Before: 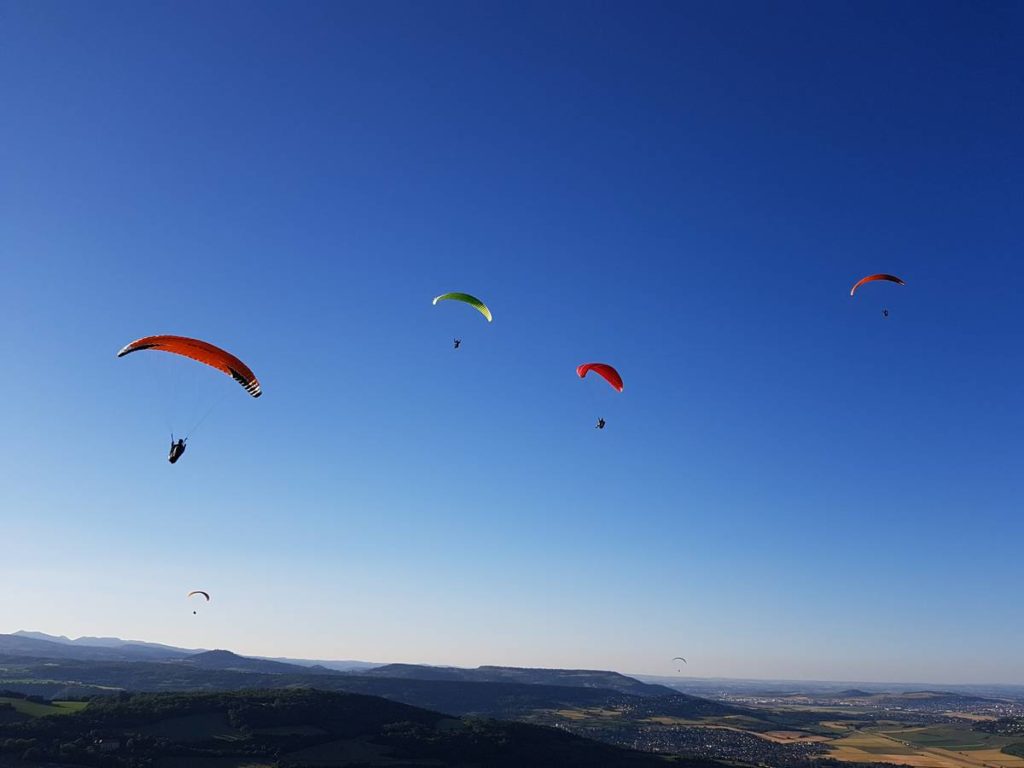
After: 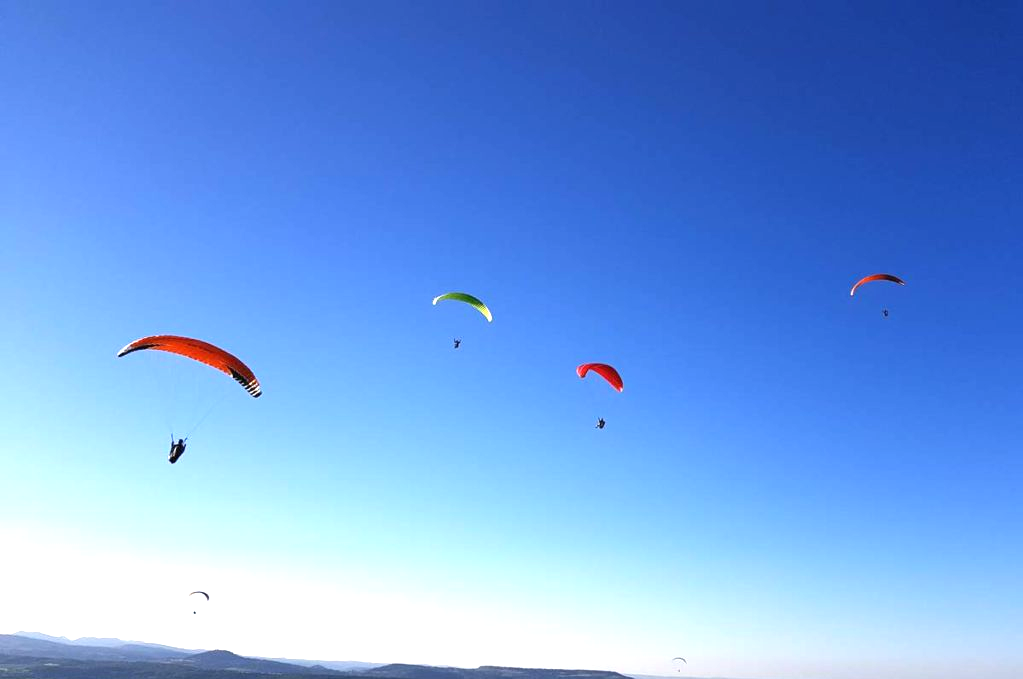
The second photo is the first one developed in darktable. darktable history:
exposure: black level correction 0, exposure 1 EV, compensate highlight preservation false
crop and rotate: top 0%, bottom 11.49%
